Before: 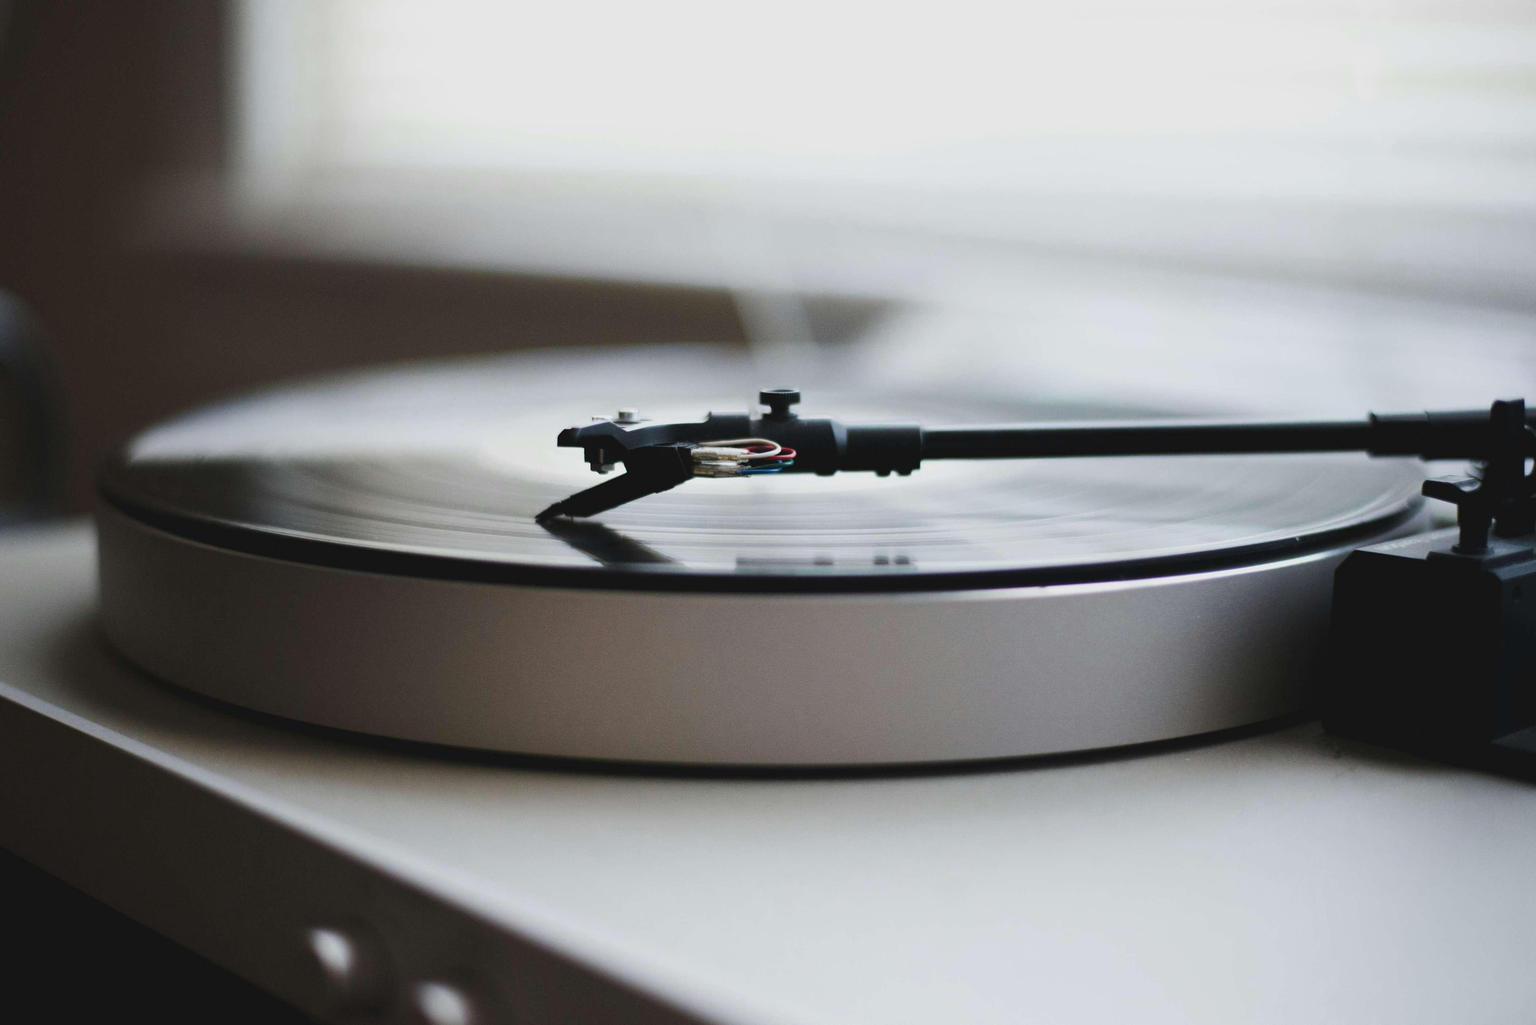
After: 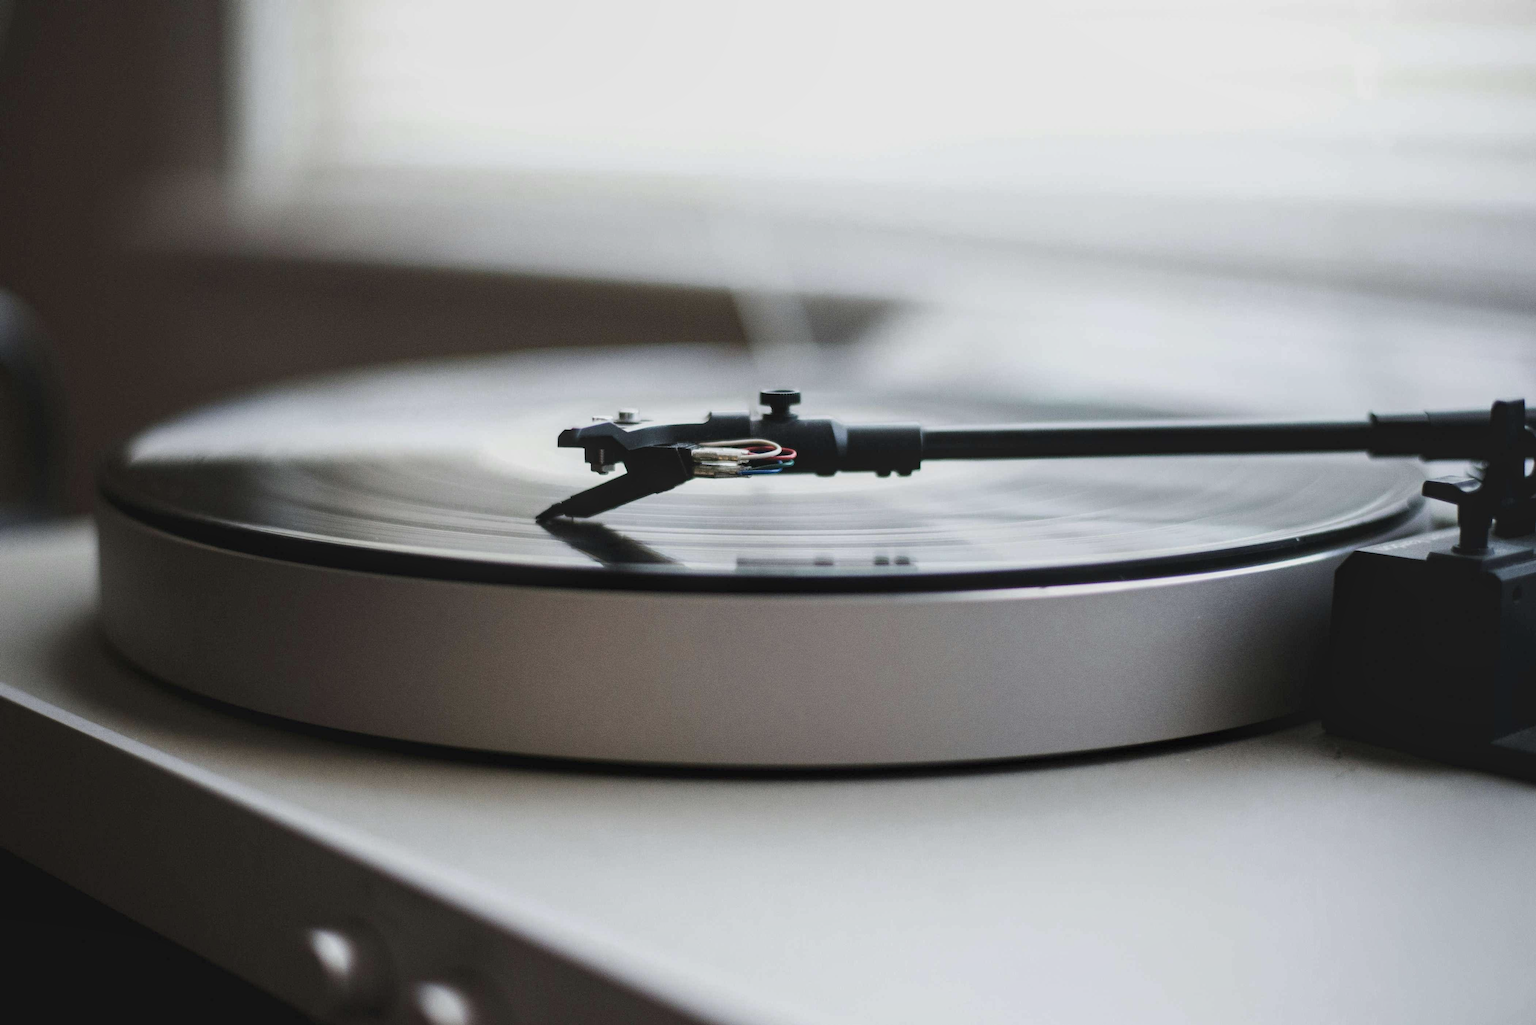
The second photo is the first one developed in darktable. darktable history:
local contrast: highlights 55%, shadows 52%, detail 130%, midtone range 0.452
color correction: saturation 0.85
